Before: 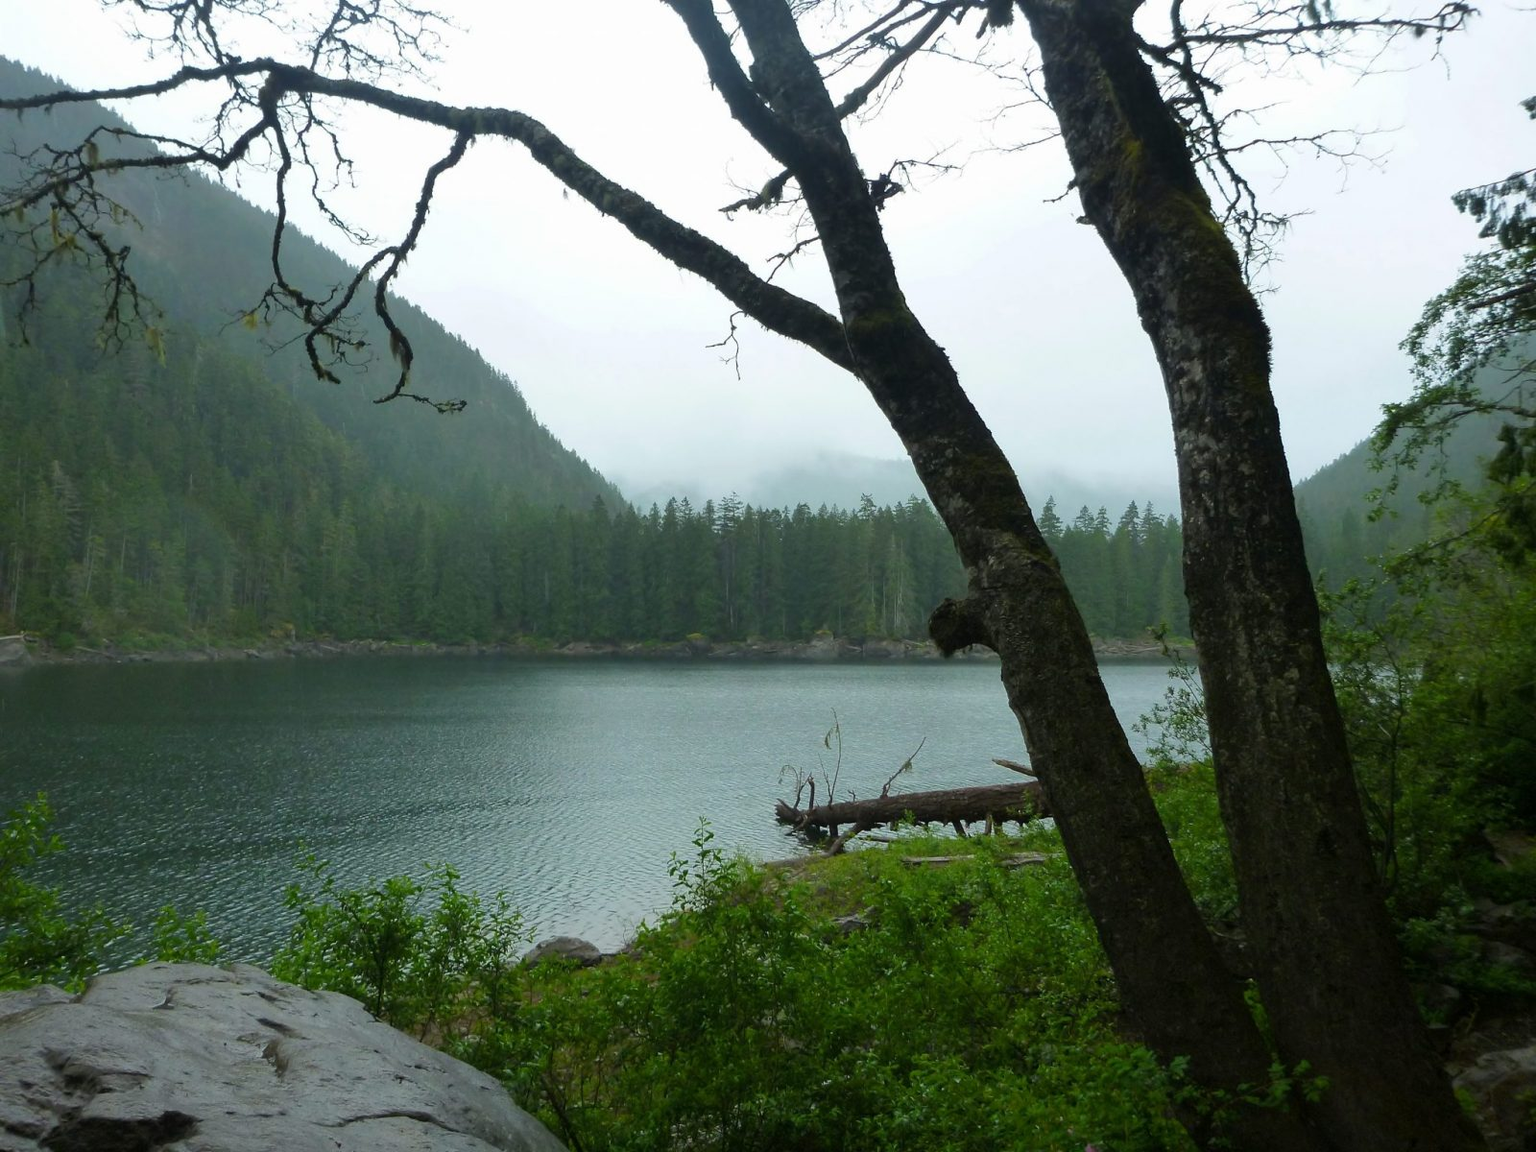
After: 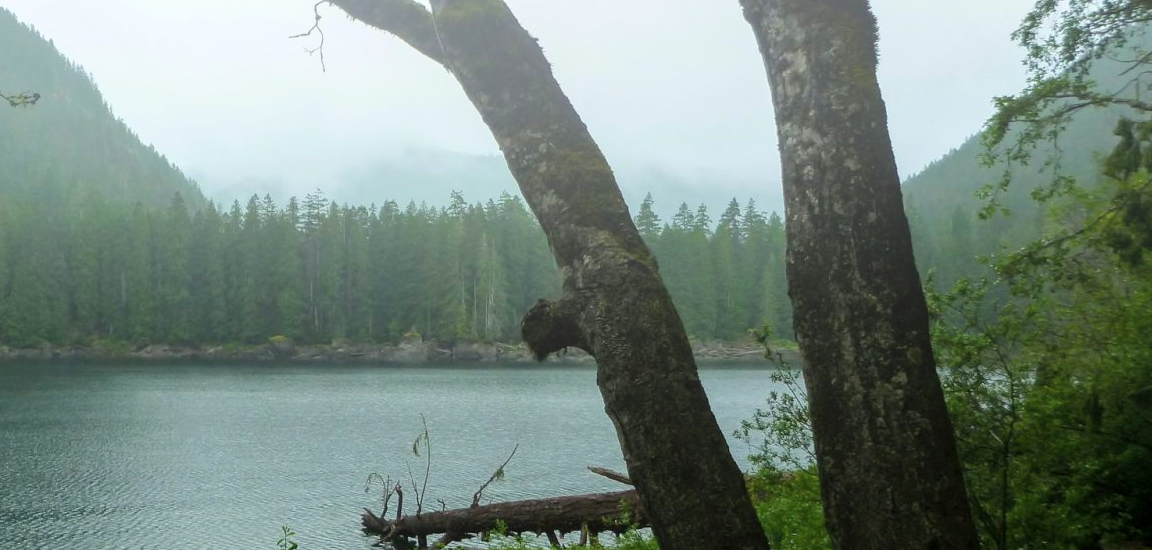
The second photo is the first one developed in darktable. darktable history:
crop and rotate: left 27.938%, top 27.046%, bottom 27.046%
local contrast: on, module defaults
bloom: size 40%
